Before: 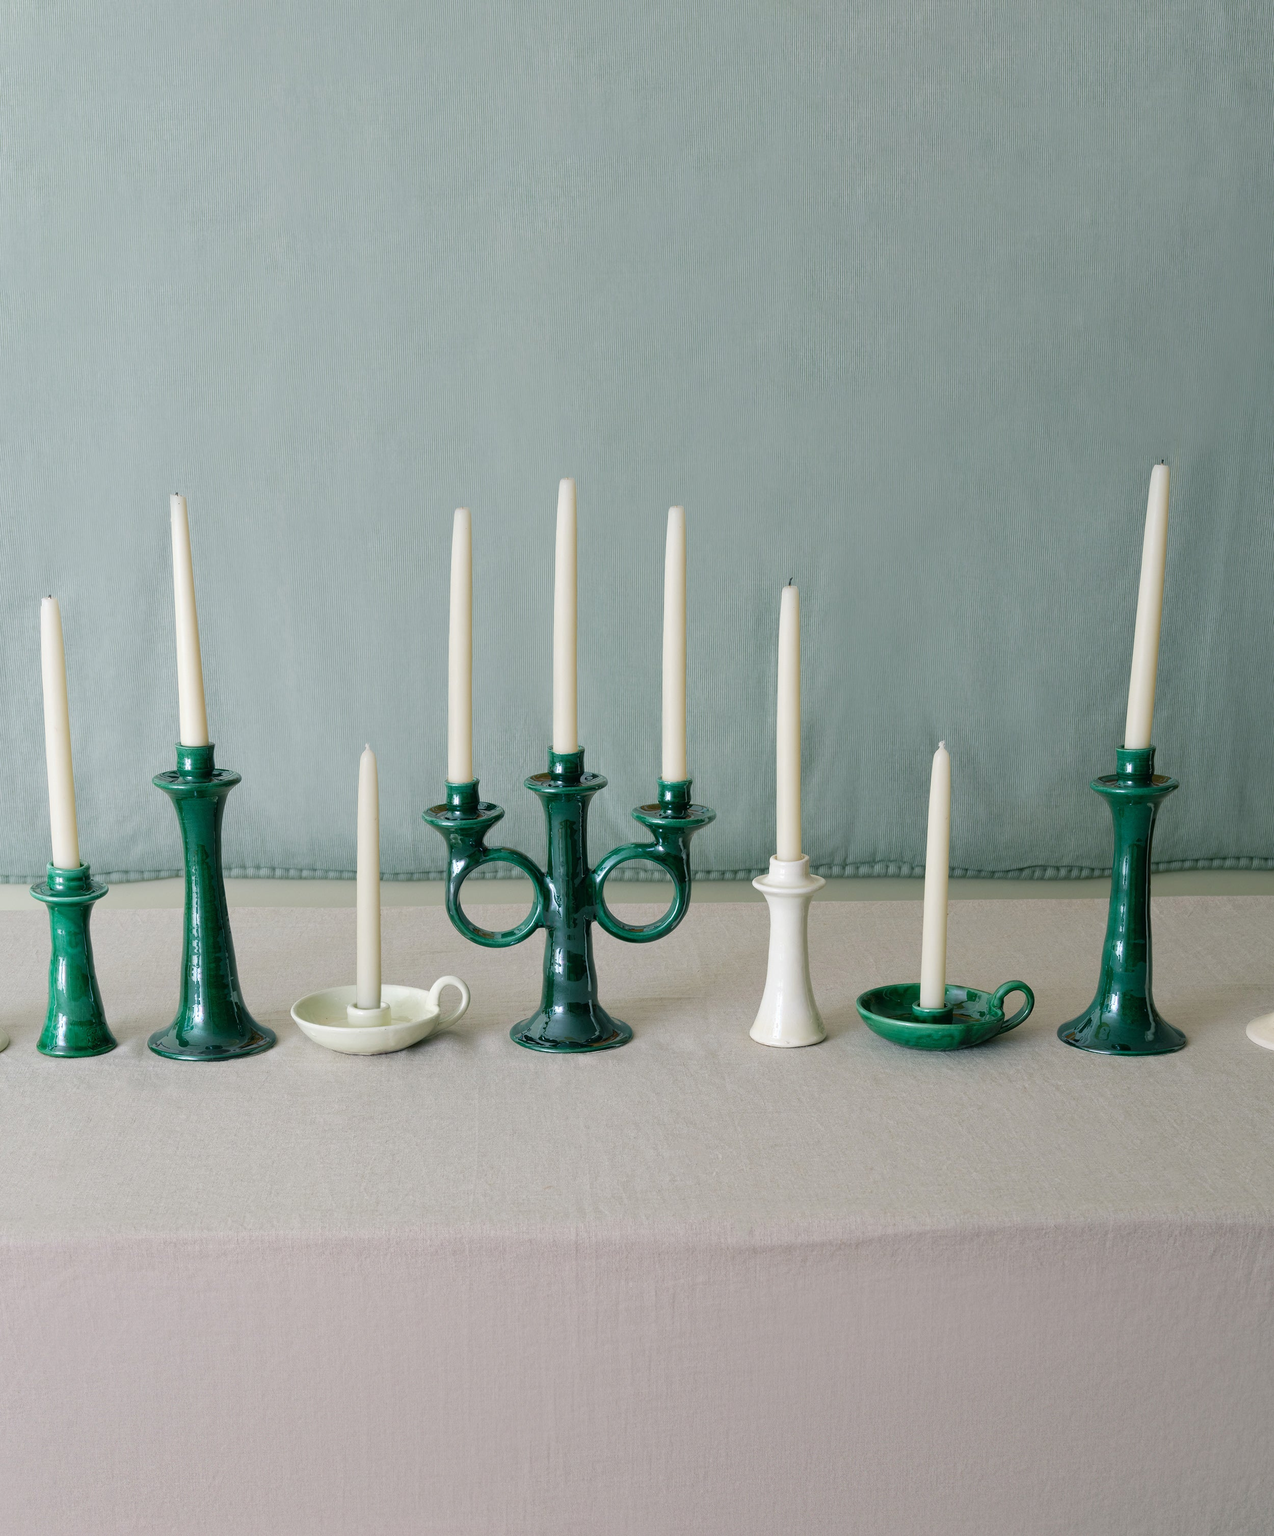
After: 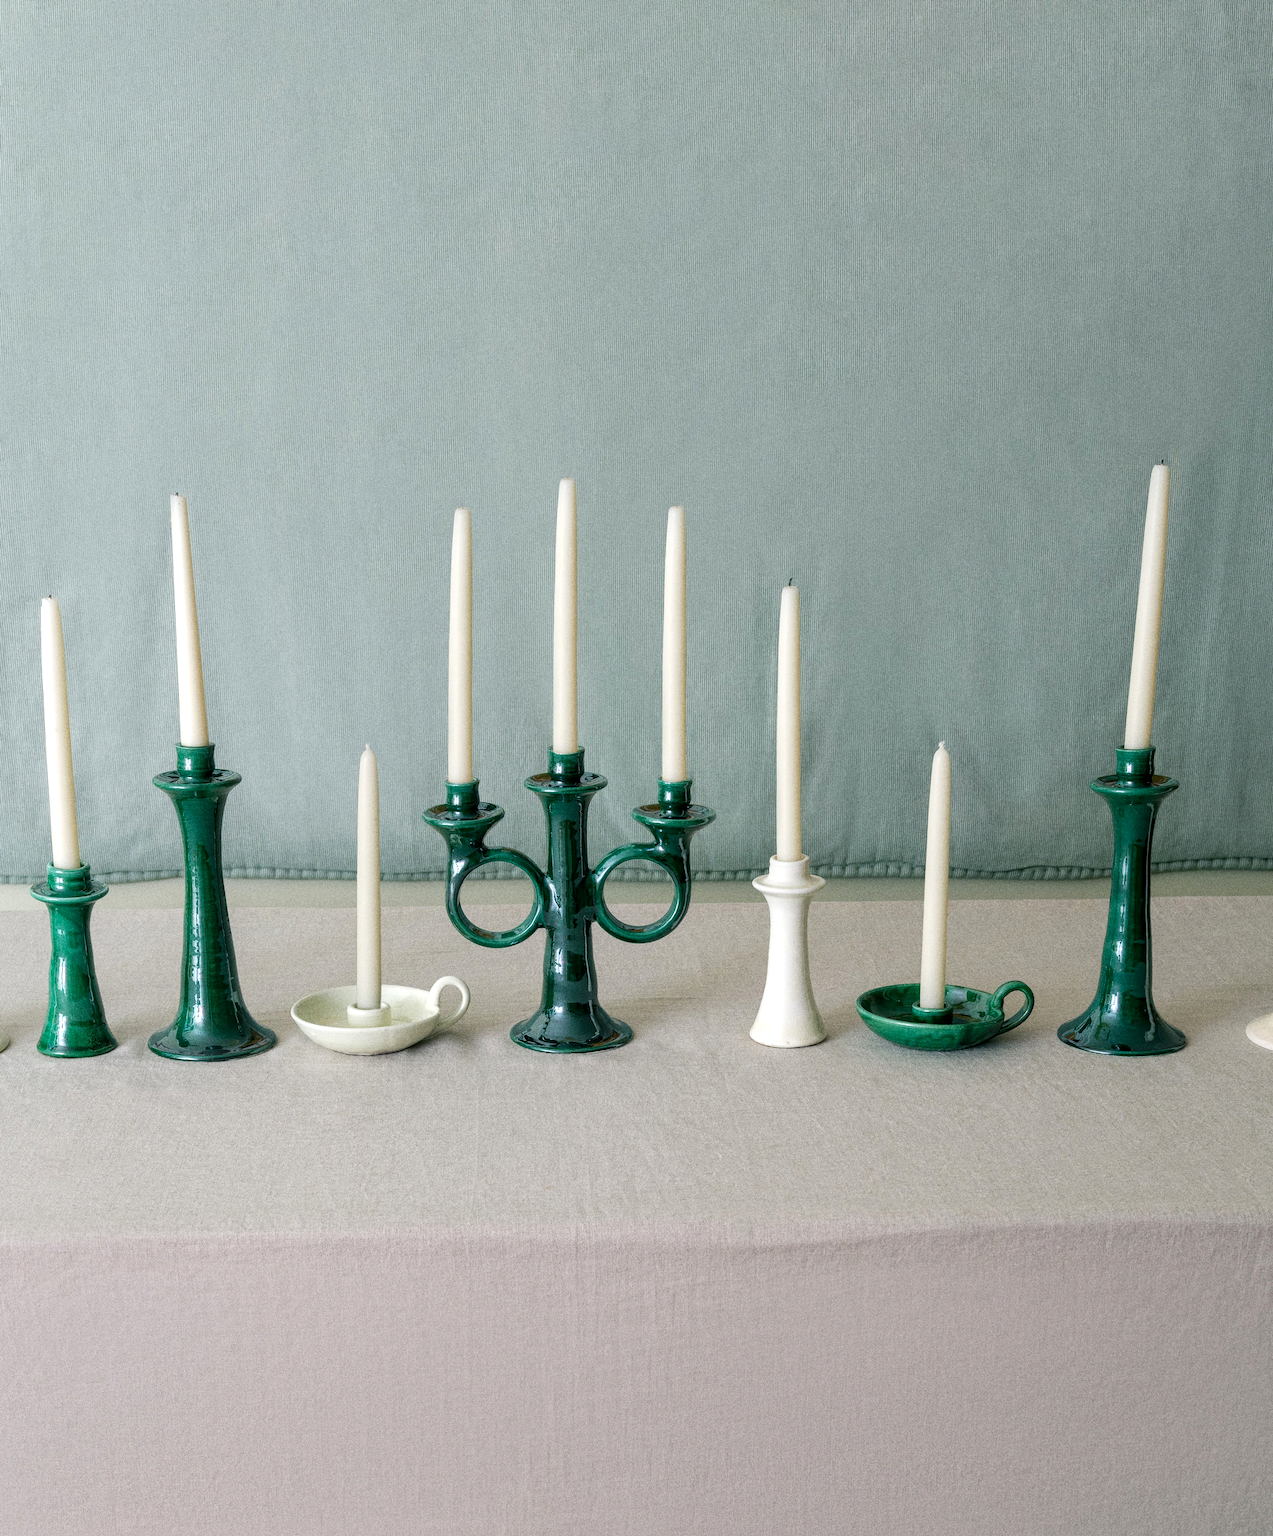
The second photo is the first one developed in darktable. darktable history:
grain: coarseness 0.09 ISO, strength 40%
levels: levels [0, 0.48, 0.961]
local contrast: on, module defaults
